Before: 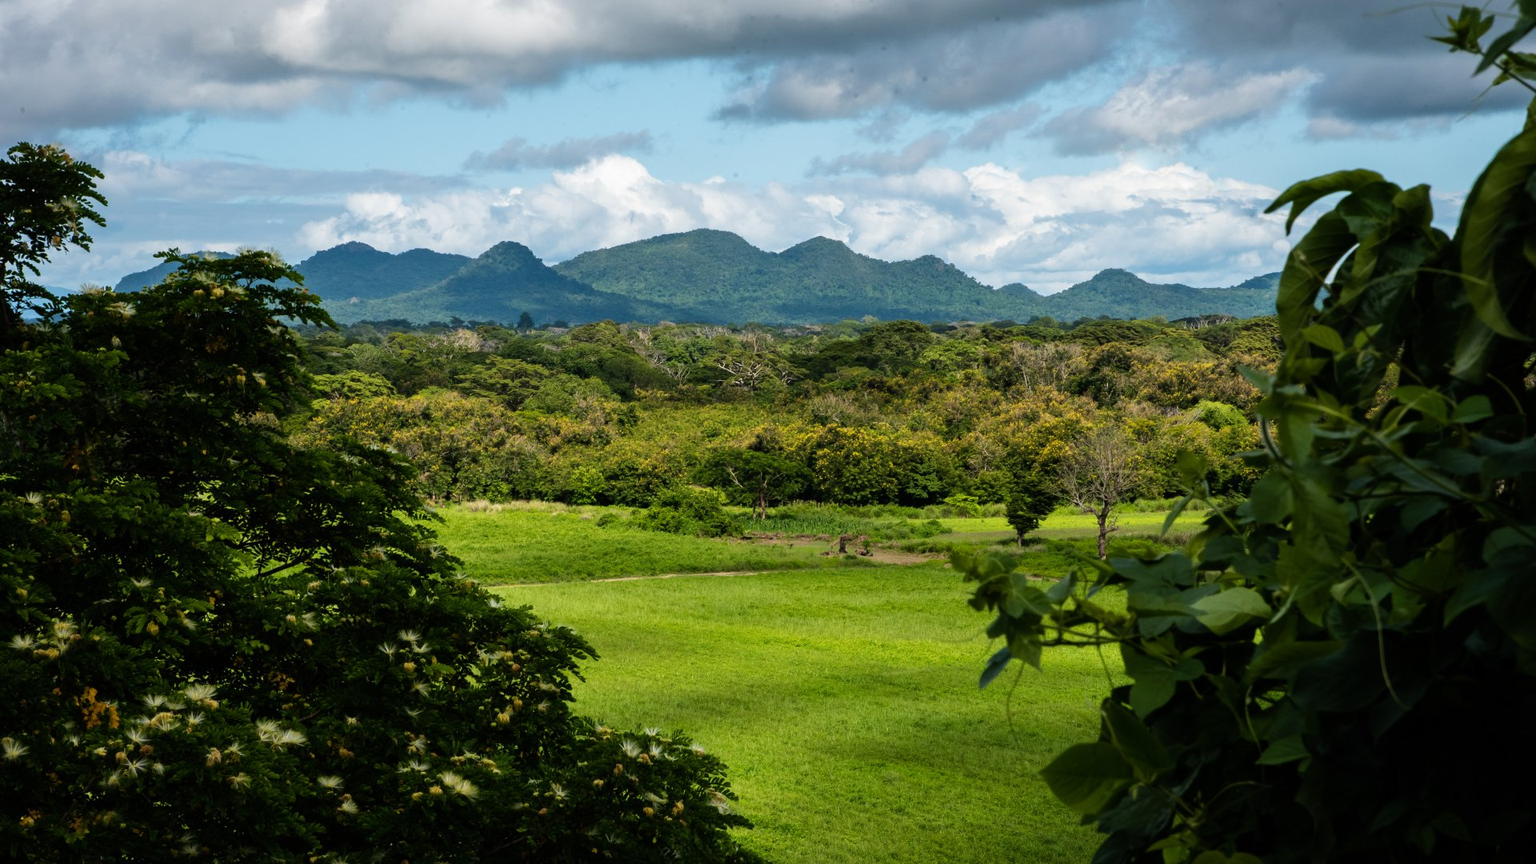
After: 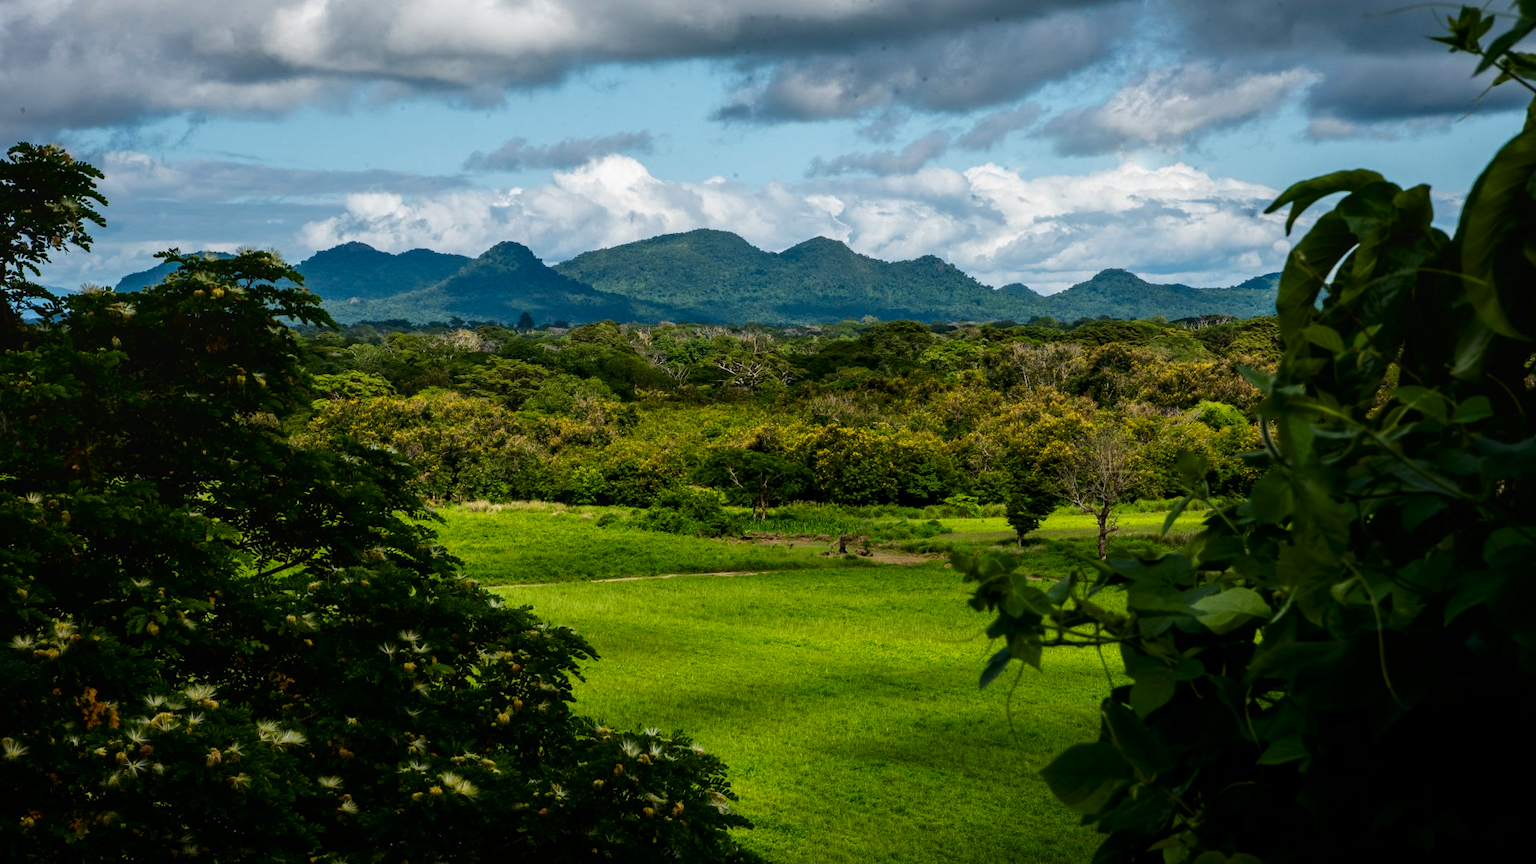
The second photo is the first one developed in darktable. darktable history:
local contrast: detail 113%
contrast brightness saturation: contrast 0.066, brightness -0.151, saturation 0.117
